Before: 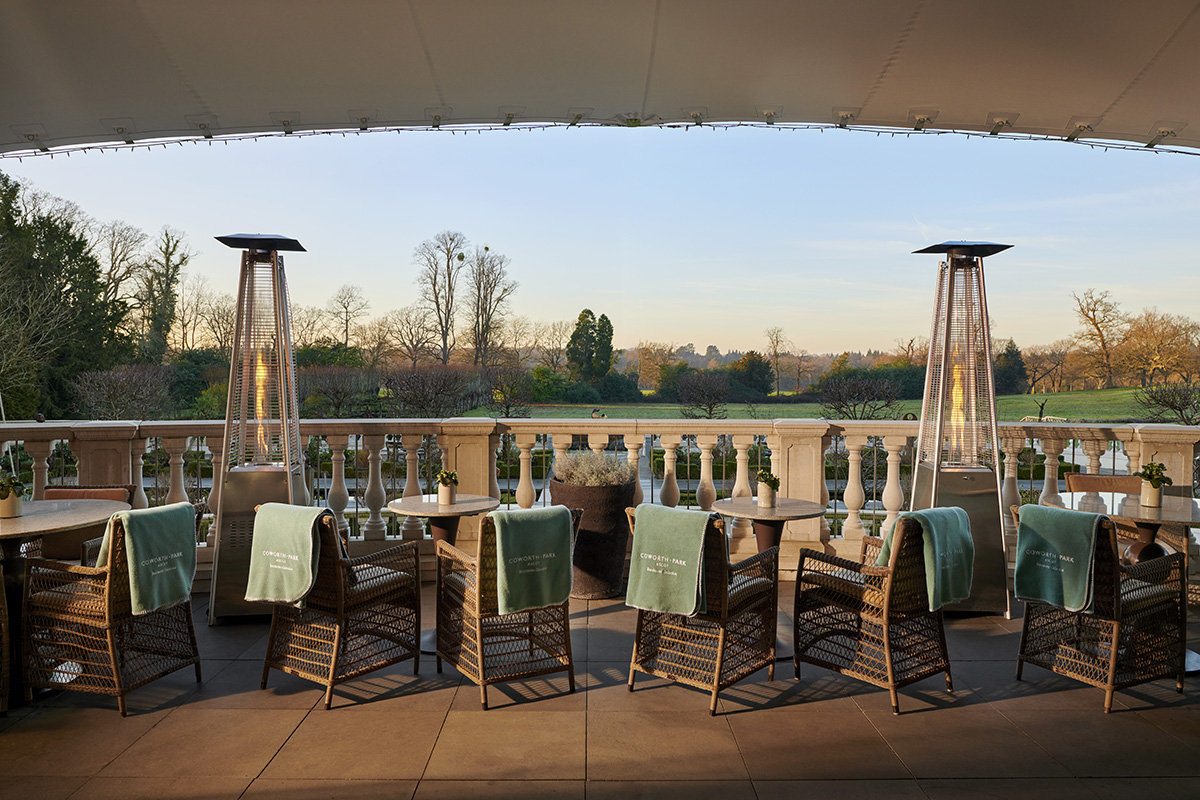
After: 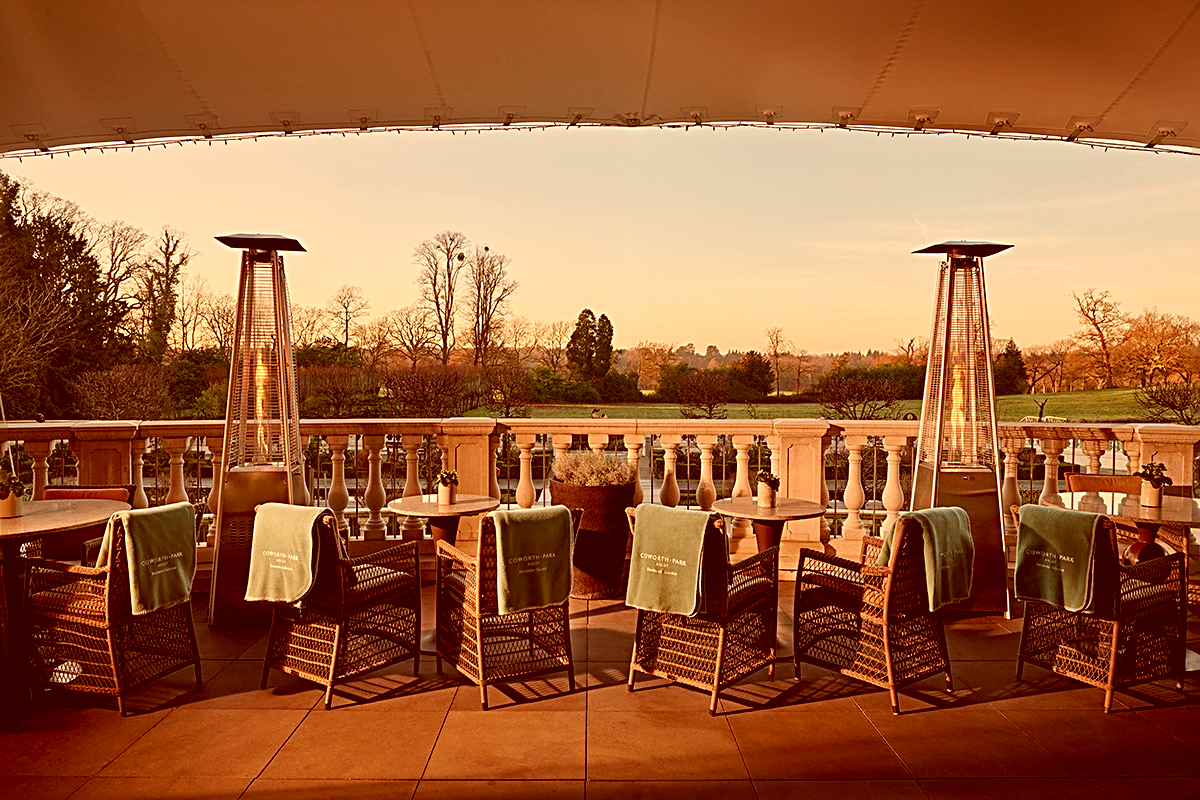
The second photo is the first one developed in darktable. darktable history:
white balance: red 1.08, blue 0.791
levels: levels [0.016, 0.5, 0.996]
color correction: highlights a* 9.03, highlights b* 8.71, shadows a* 40, shadows b* 40, saturation 0.8
sharpen: radius 3.119
